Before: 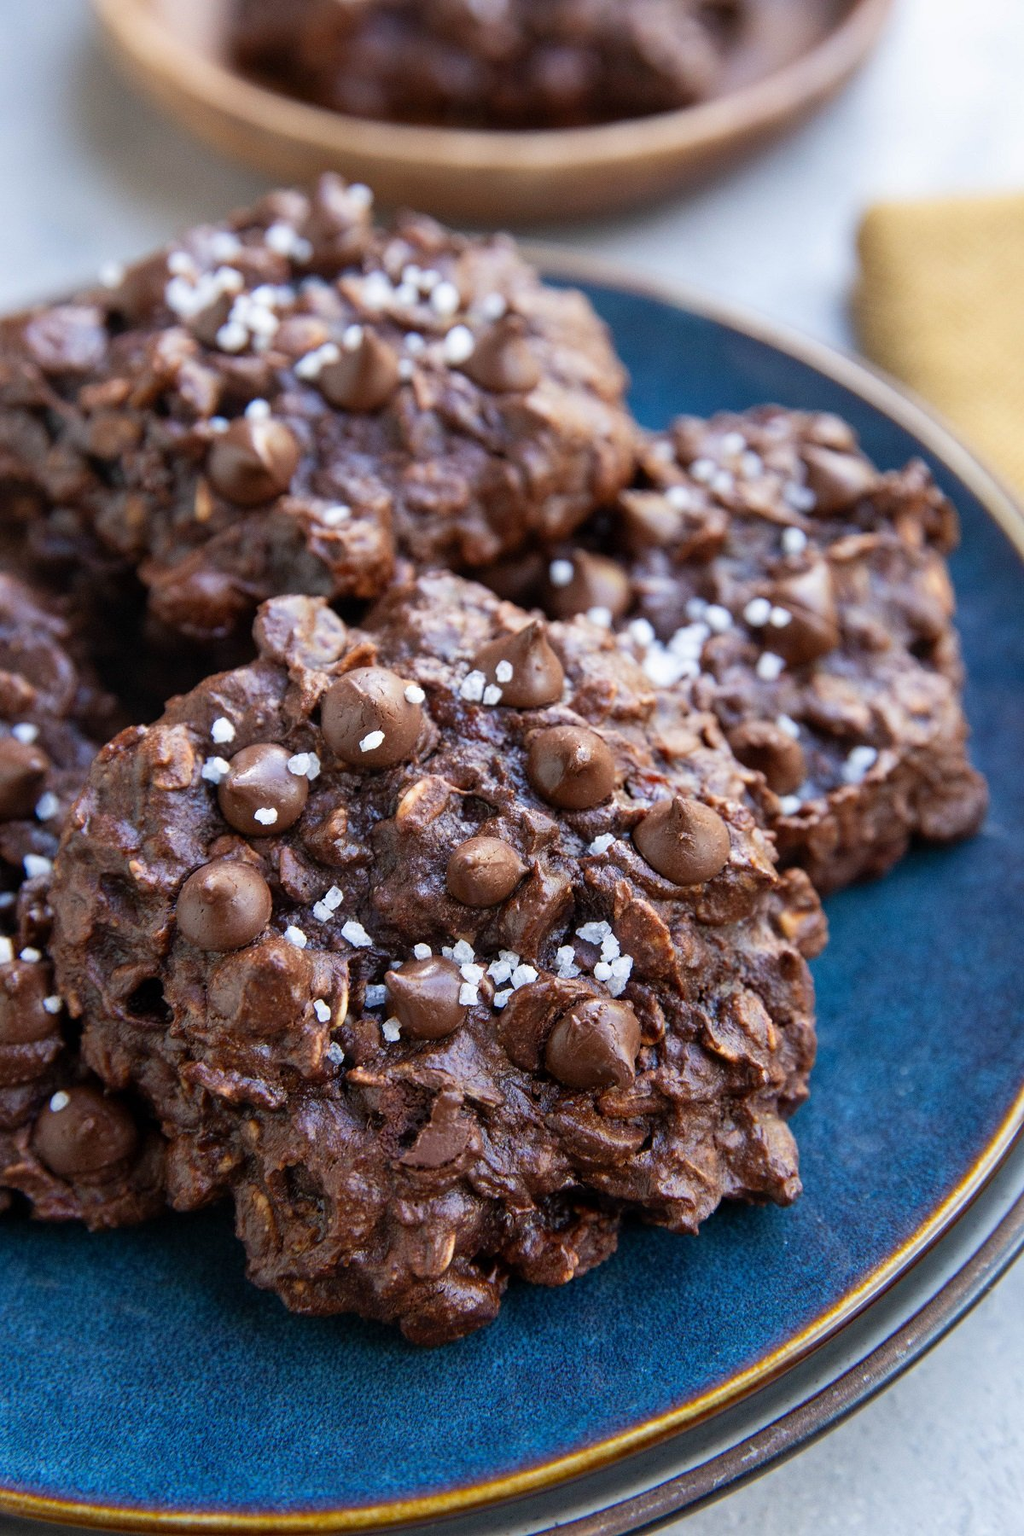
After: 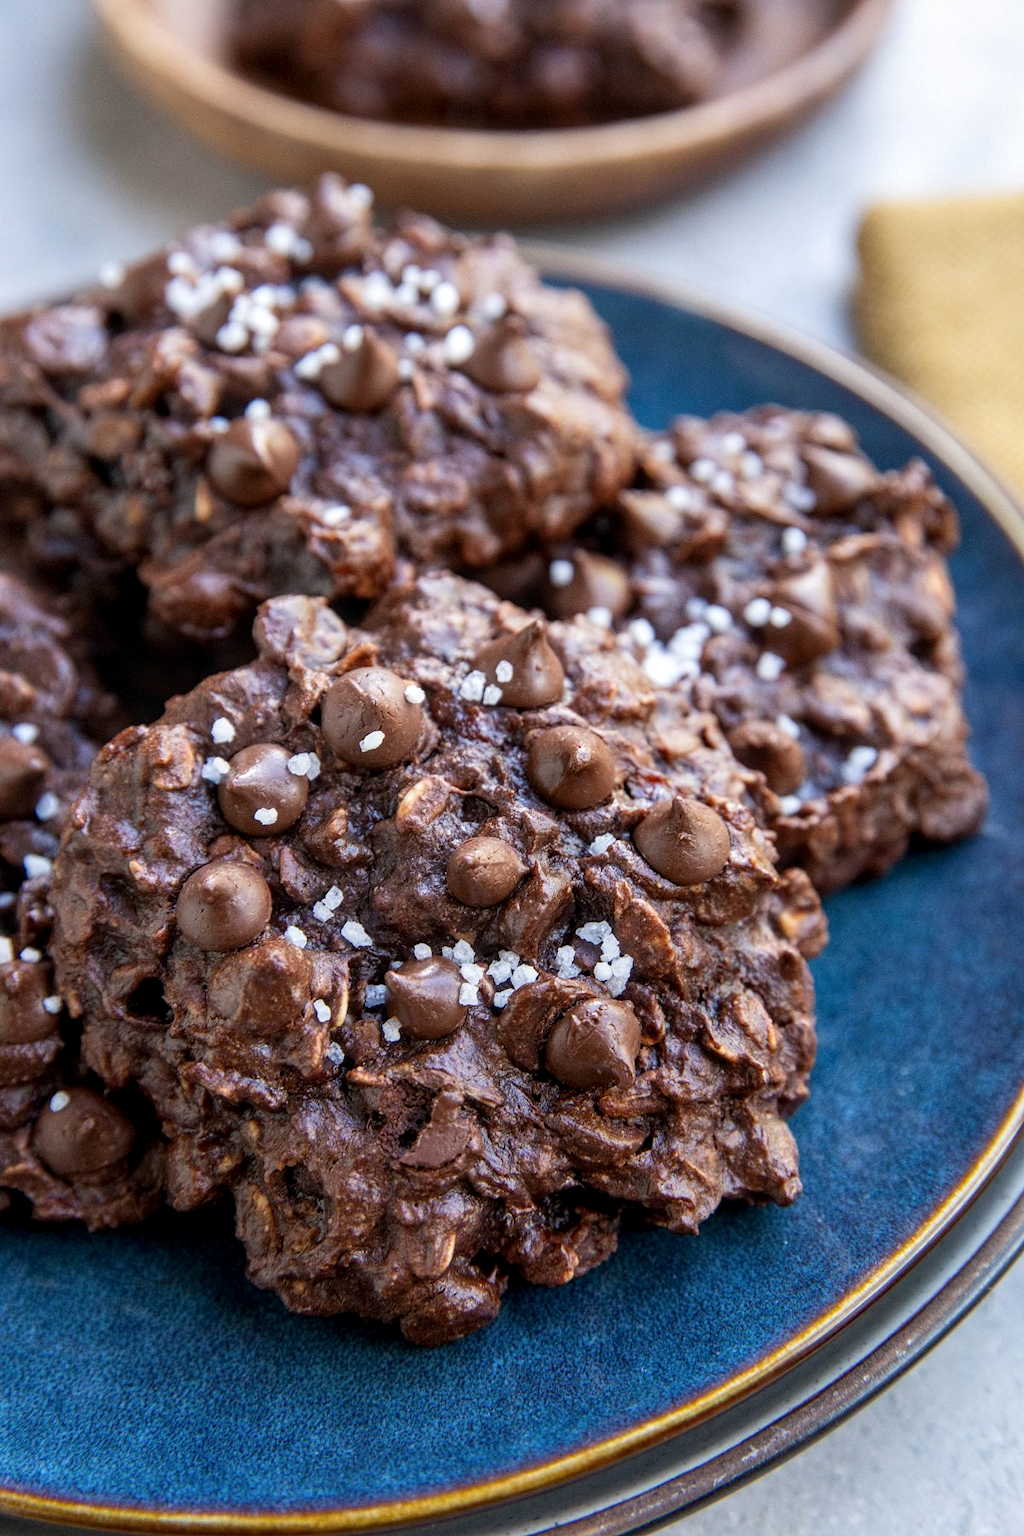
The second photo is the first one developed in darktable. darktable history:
local contrast: on, module defaults
color correction: saturation 0.99
